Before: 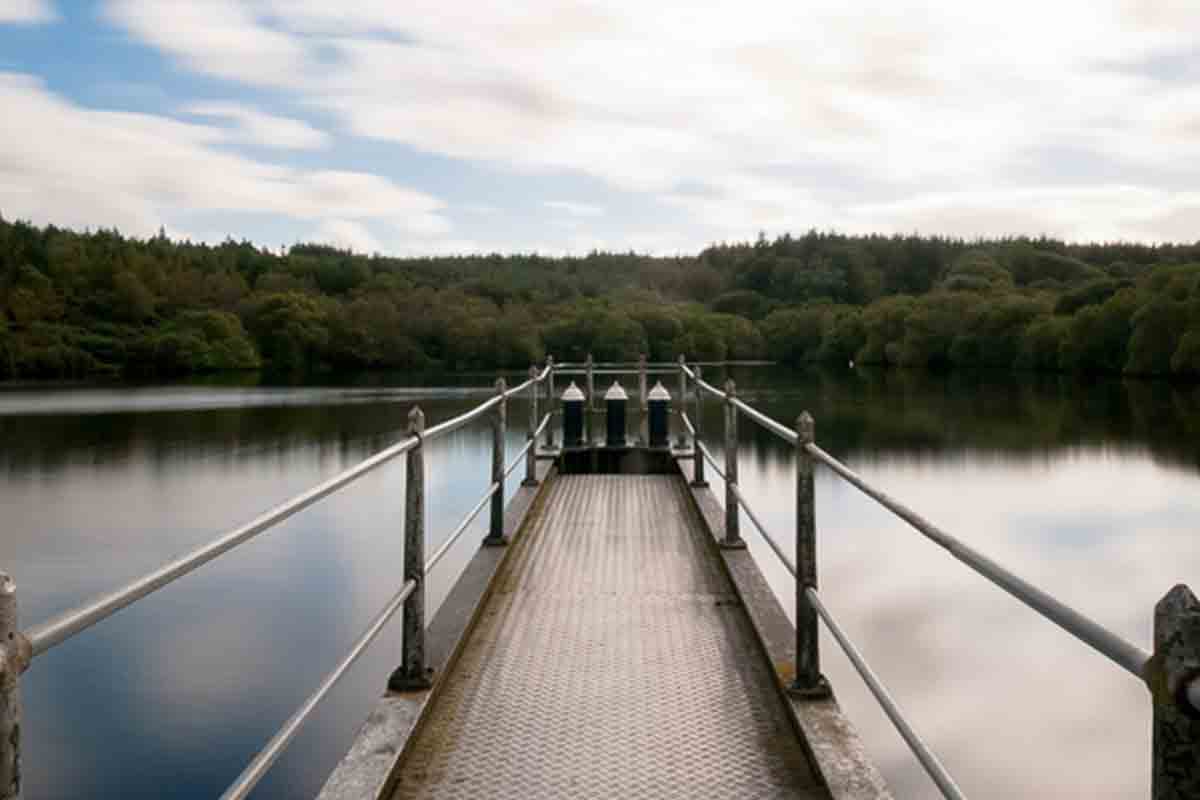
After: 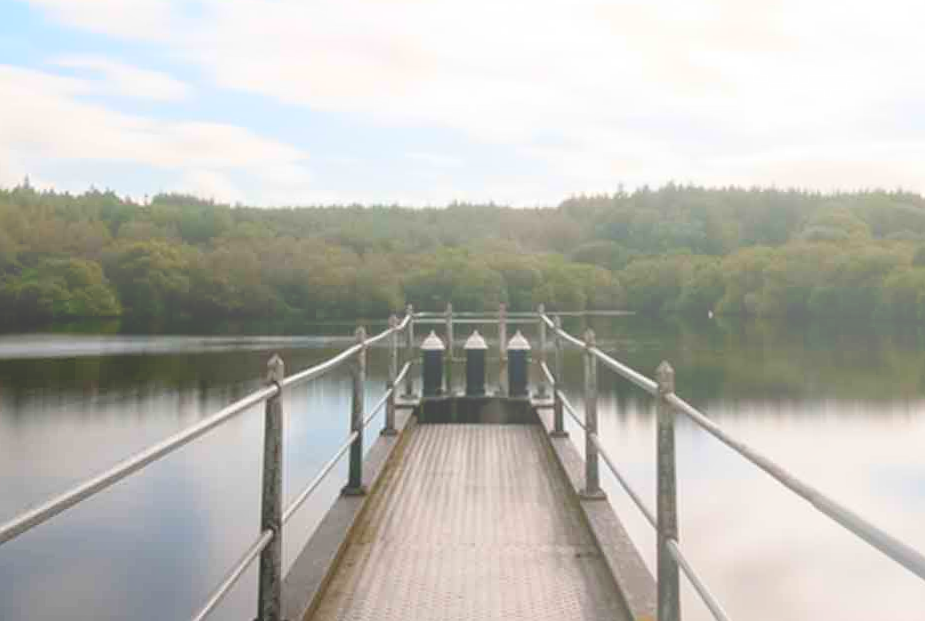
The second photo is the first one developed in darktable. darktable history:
crop and rotate: left 10.77%, top 5.1%, right 10.41%, bottom 16.76%
rotate and perspective: rotation 0.226°, lens shift (vertical) -0.042, crop left 0.023, crop right 0.982, crop top 0.006, crop bottom 0.994
bloom: size 40%
